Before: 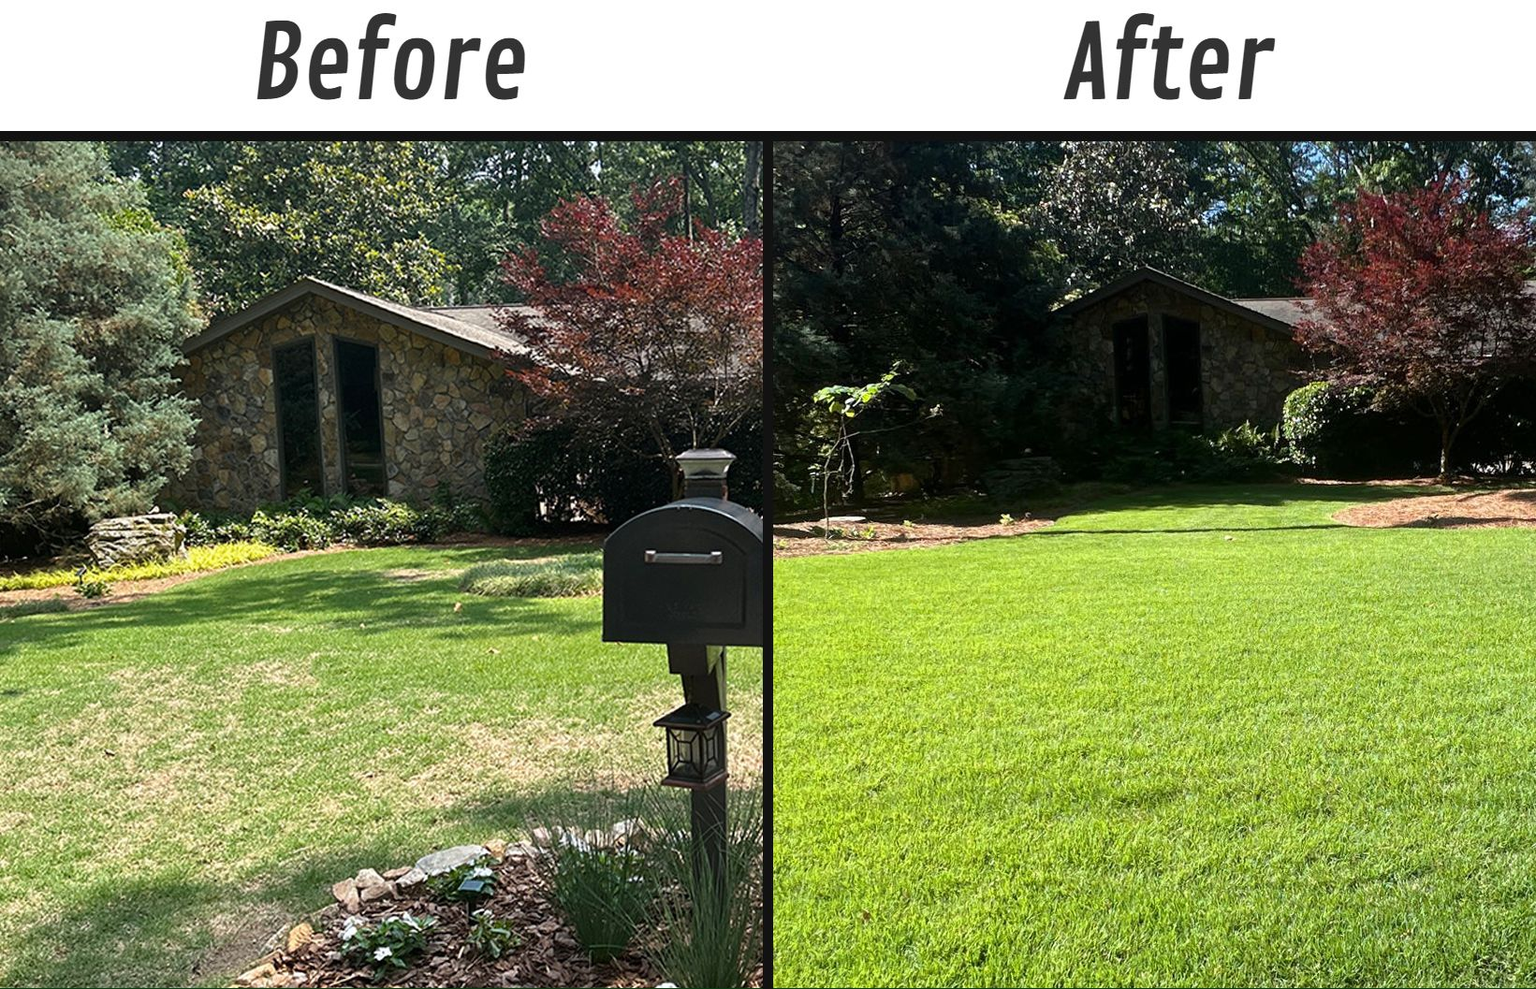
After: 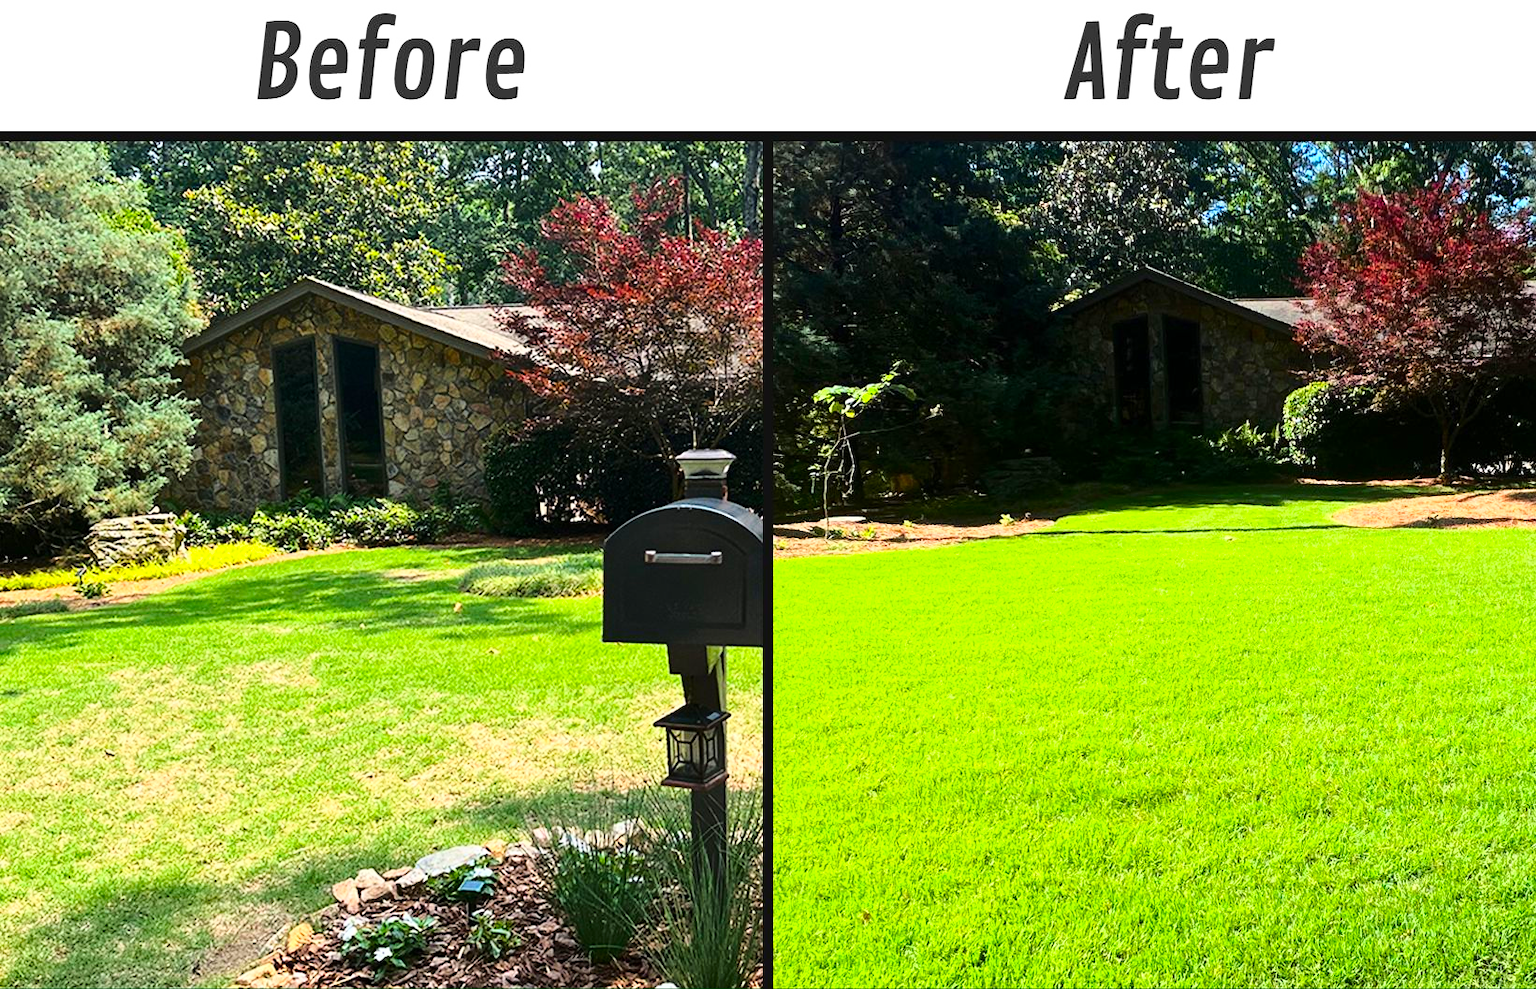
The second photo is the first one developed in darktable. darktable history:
contrast brightness saturation: saturation 0.5
base curve: curves: ch0 [(0, 0) (0.028, 0.03) (0.121, 0.232) (0.46, 0.748) (0.859, 0.968) (1, 1)]
